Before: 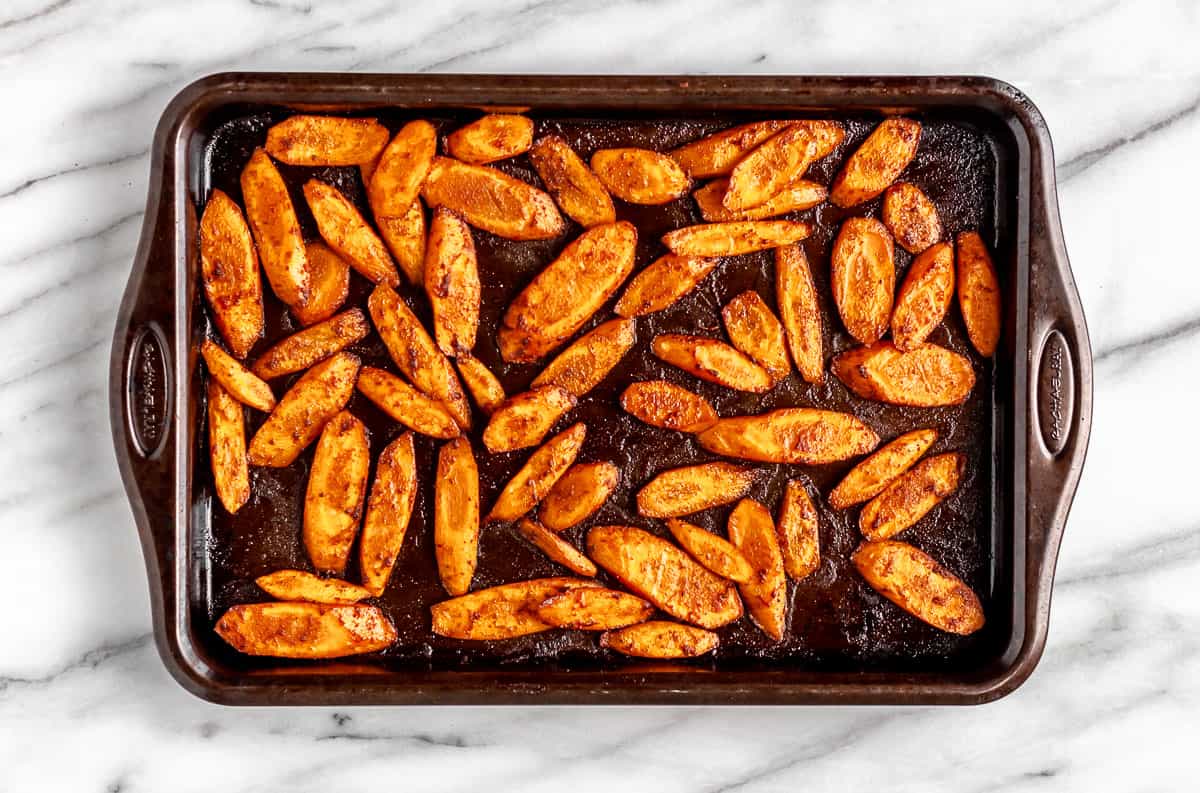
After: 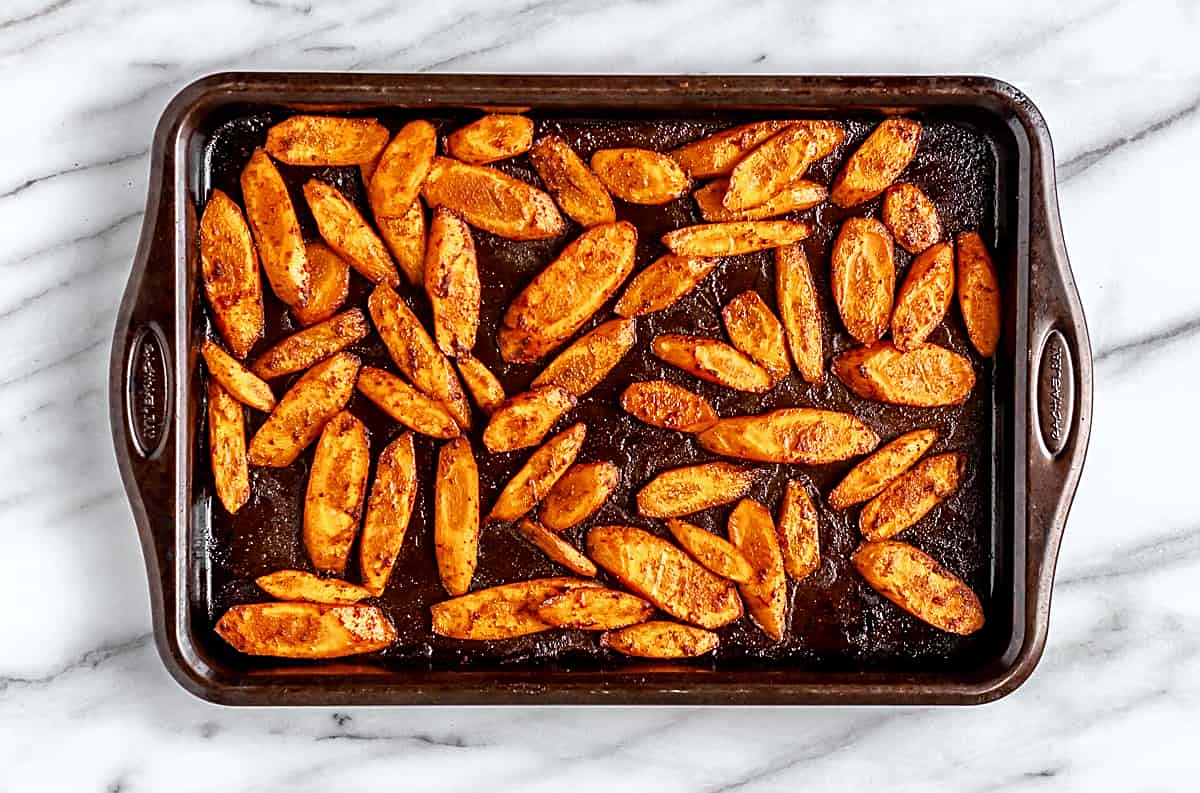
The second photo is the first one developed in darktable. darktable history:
white balance: red 0.988, blue 1.017
sharpen: on, module defaults
